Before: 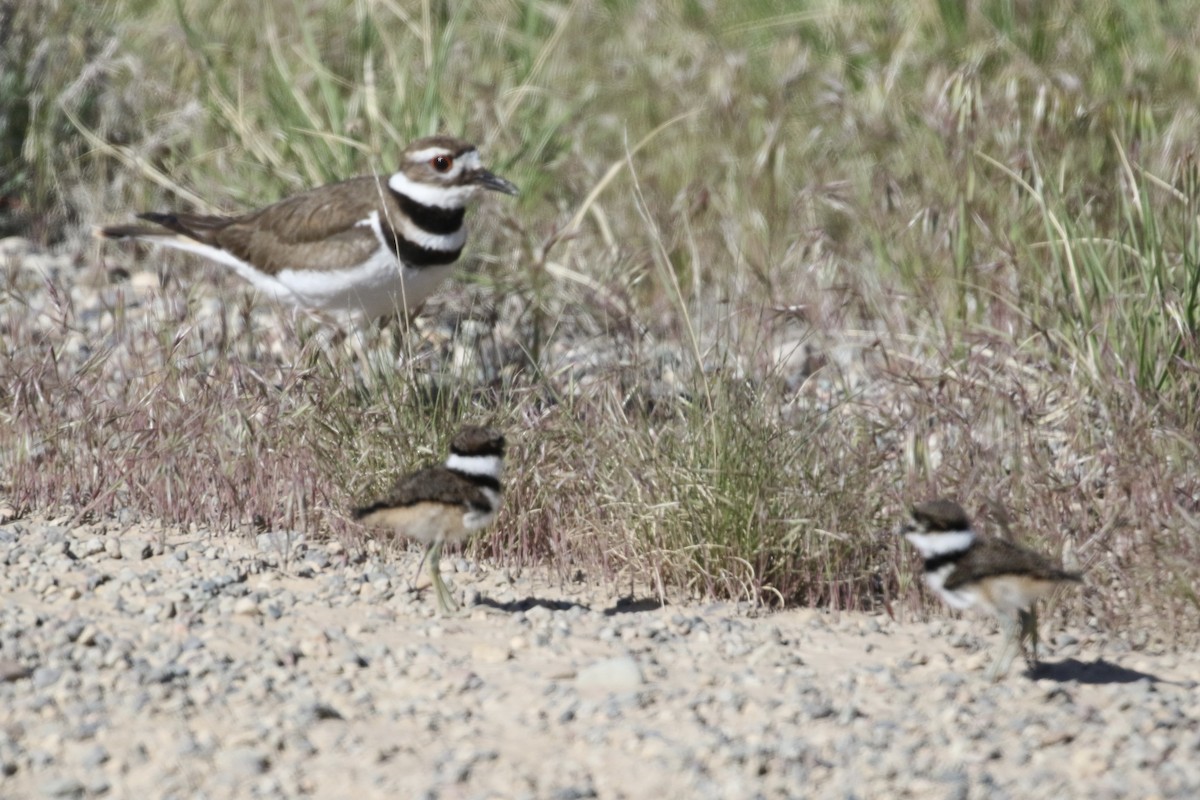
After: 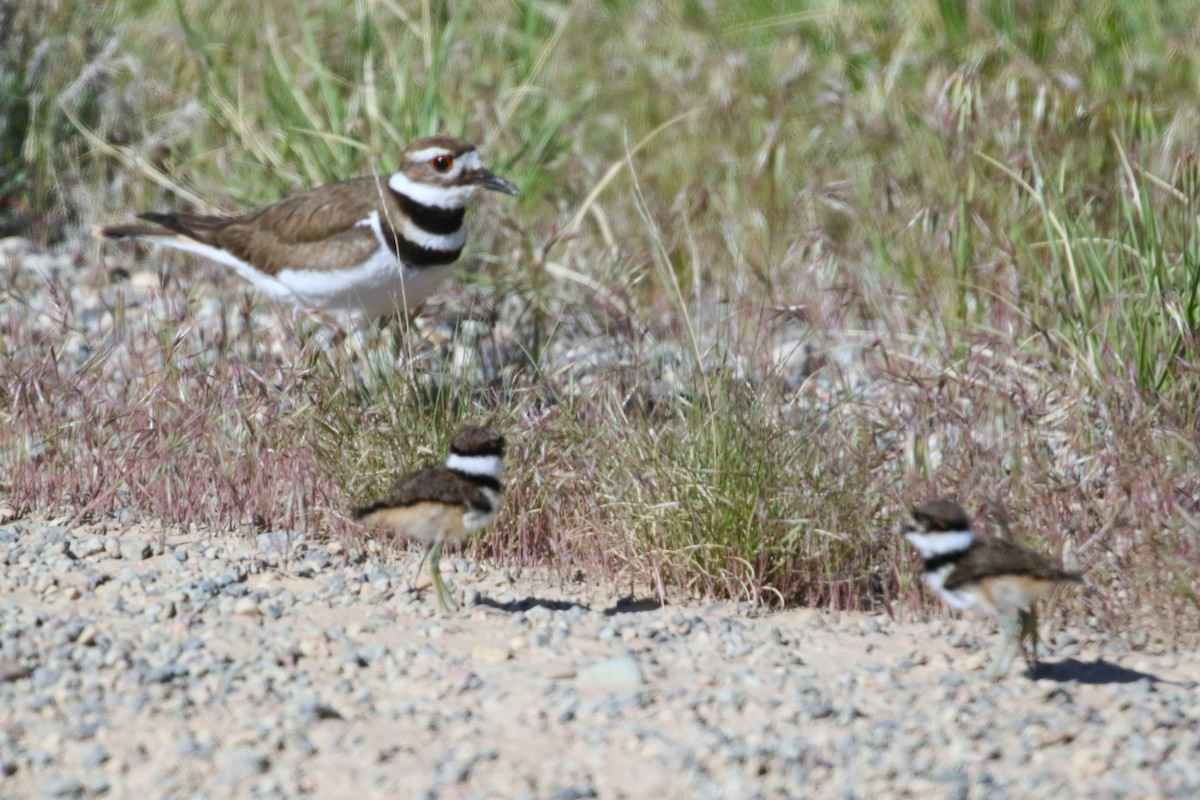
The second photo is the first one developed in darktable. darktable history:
color balance rgb: perceptual saturation grading › global saturation 30%, global vibrance 10%
white balance: red 0.98, blue 1.034
